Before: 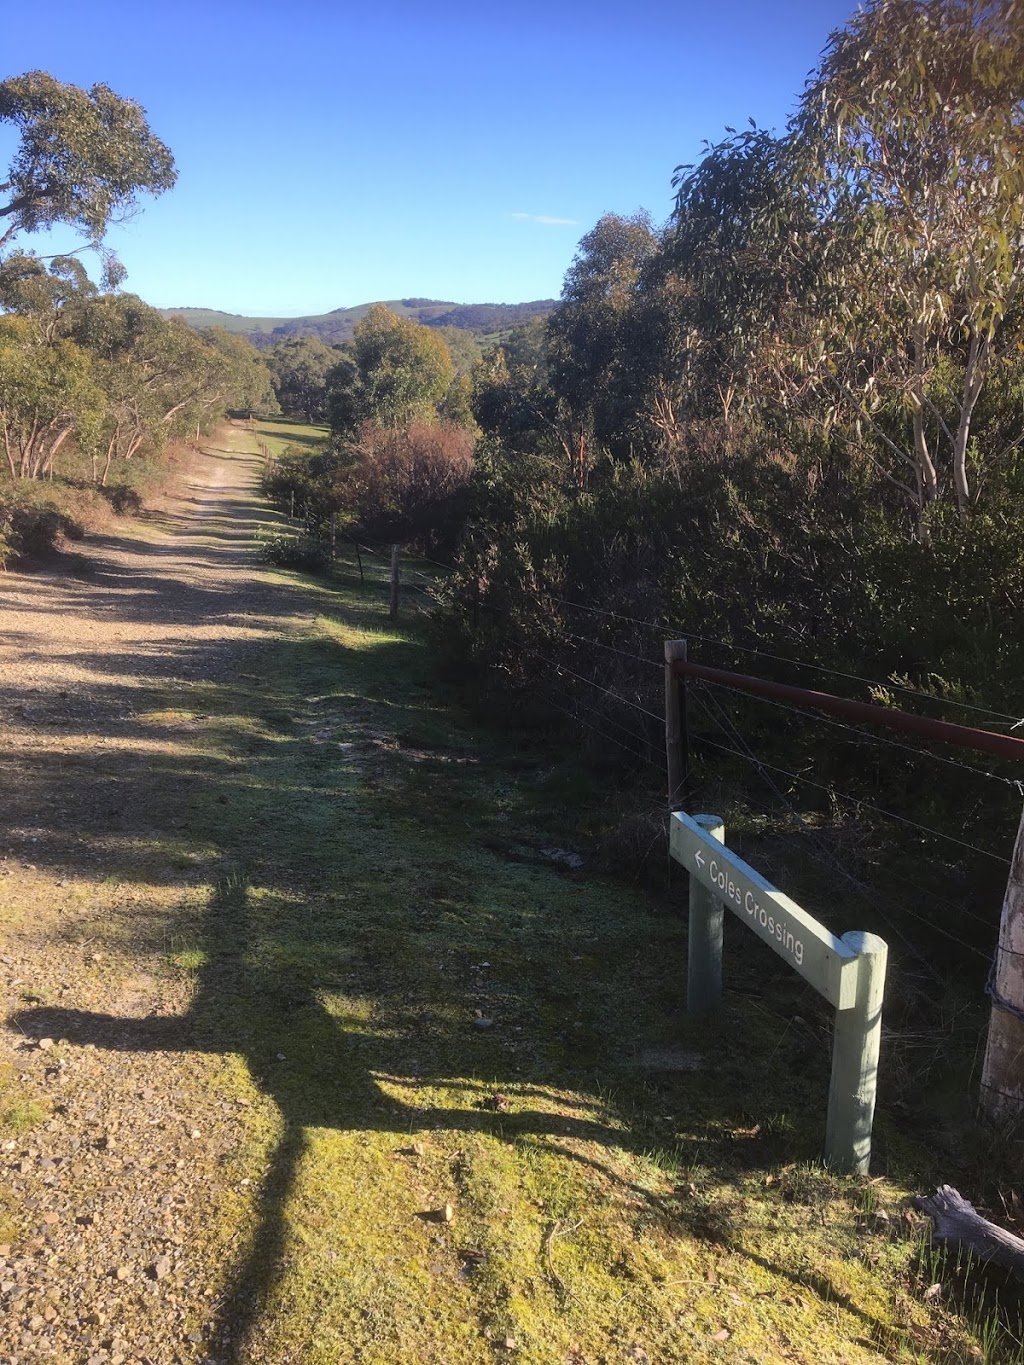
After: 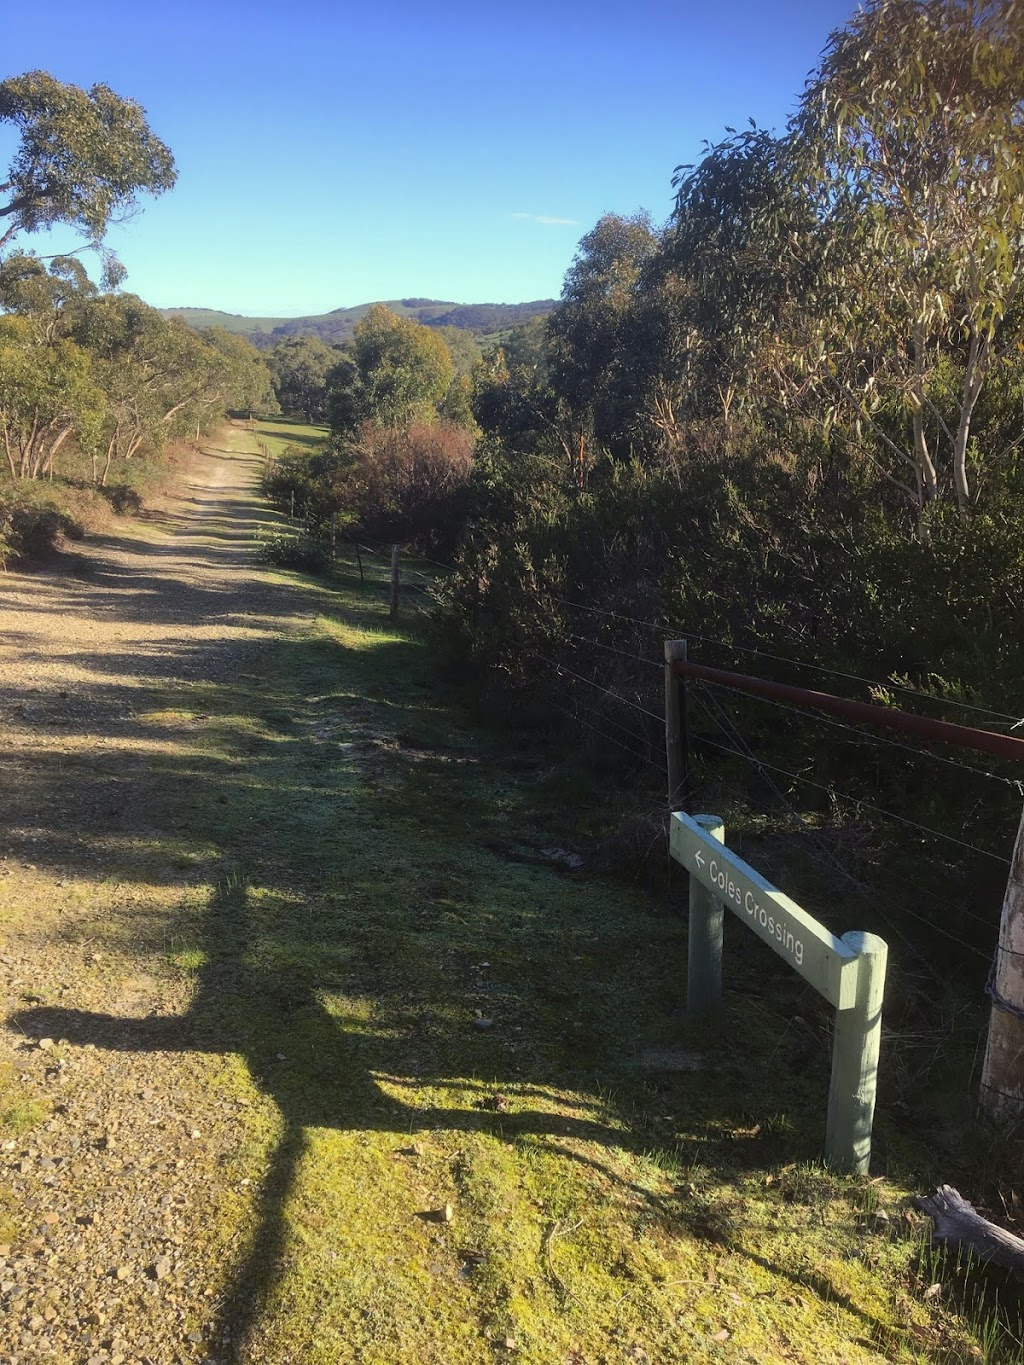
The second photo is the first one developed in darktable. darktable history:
color correction: highlights a* -4.5, highlights b* 6.95
